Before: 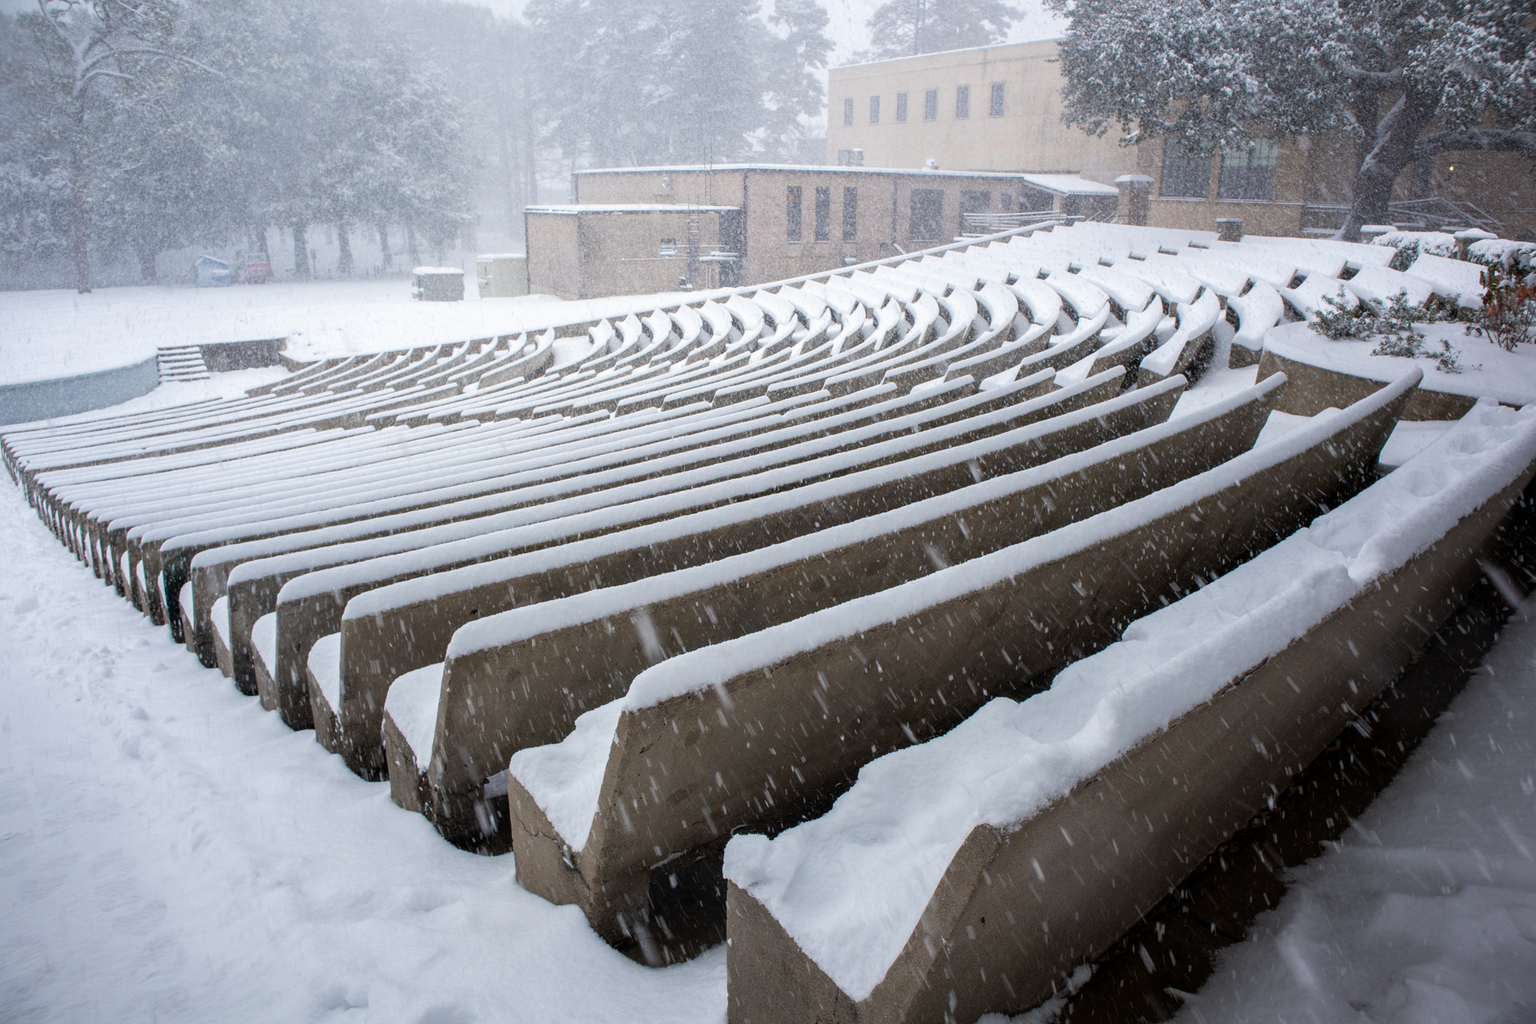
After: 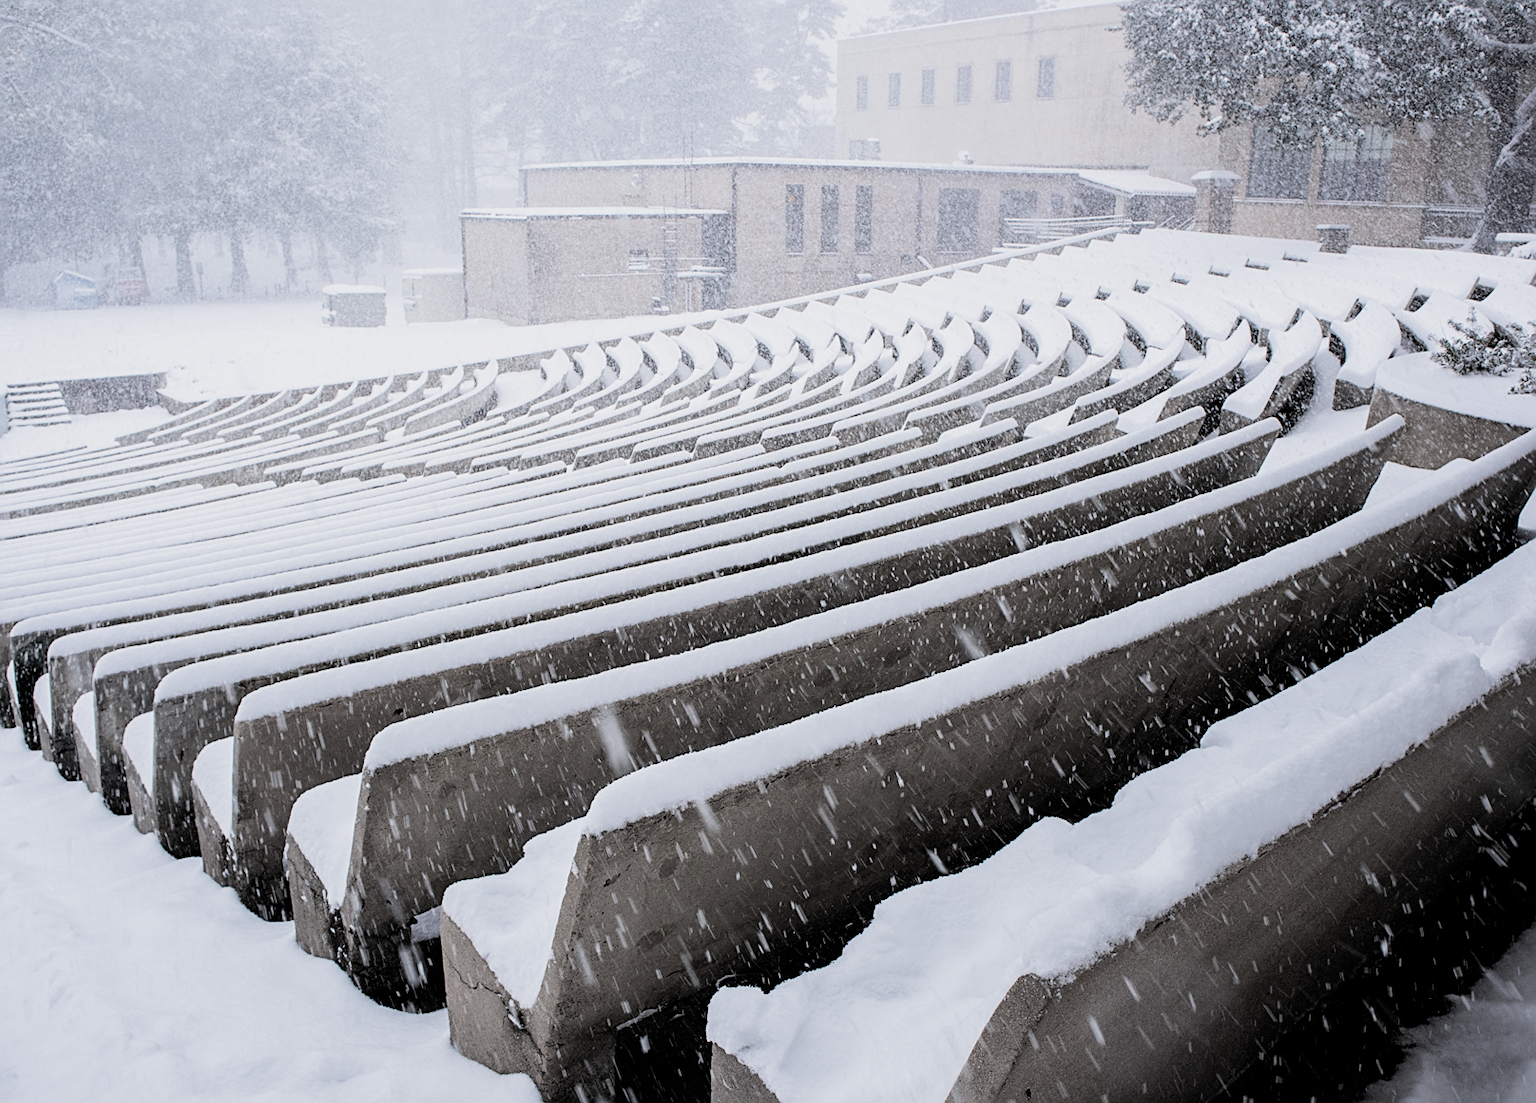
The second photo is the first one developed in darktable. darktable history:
crop: left 9.934%, top 3.646%, right 9.218%, bottom 9.237%
tone equalizer: edges refinement/feathering 500, mask exposure compensation -1.57 EV, preserve details no
filmic rgb: black relative exposure -5.07 EV, white relative exposure 3.96 EV, threshold 2.94 EV, hardness 2.89, contrast 1.185, highlights saturation mix -28.76%, preserve chrominance RGB euclidean norm, color science v5 (2021), contrast in shadows safe, contrast in highlights safe, enable highlight reconstruction true
exposure: exposure 0.6 EV, compensate highlight preservation false
color calibration: gray › normalize channels true, illuminant as shot in camera, x 0.358, y 0.373, temperature 4628.91 K, gamut compression 0.018
velvia: on, module defaults
sharpen: on, module defaults
